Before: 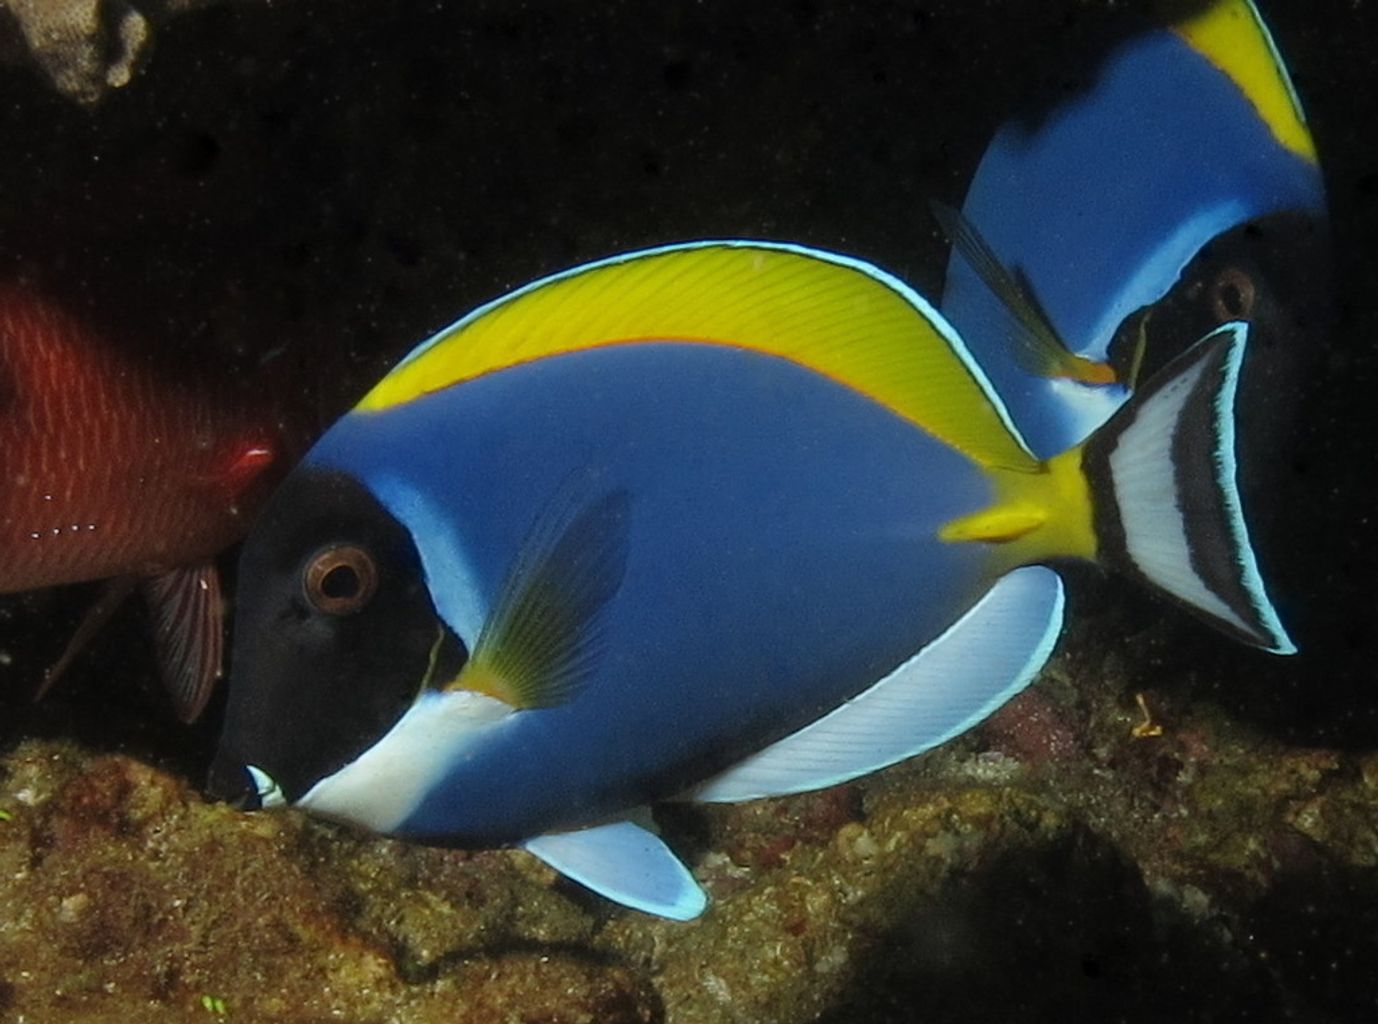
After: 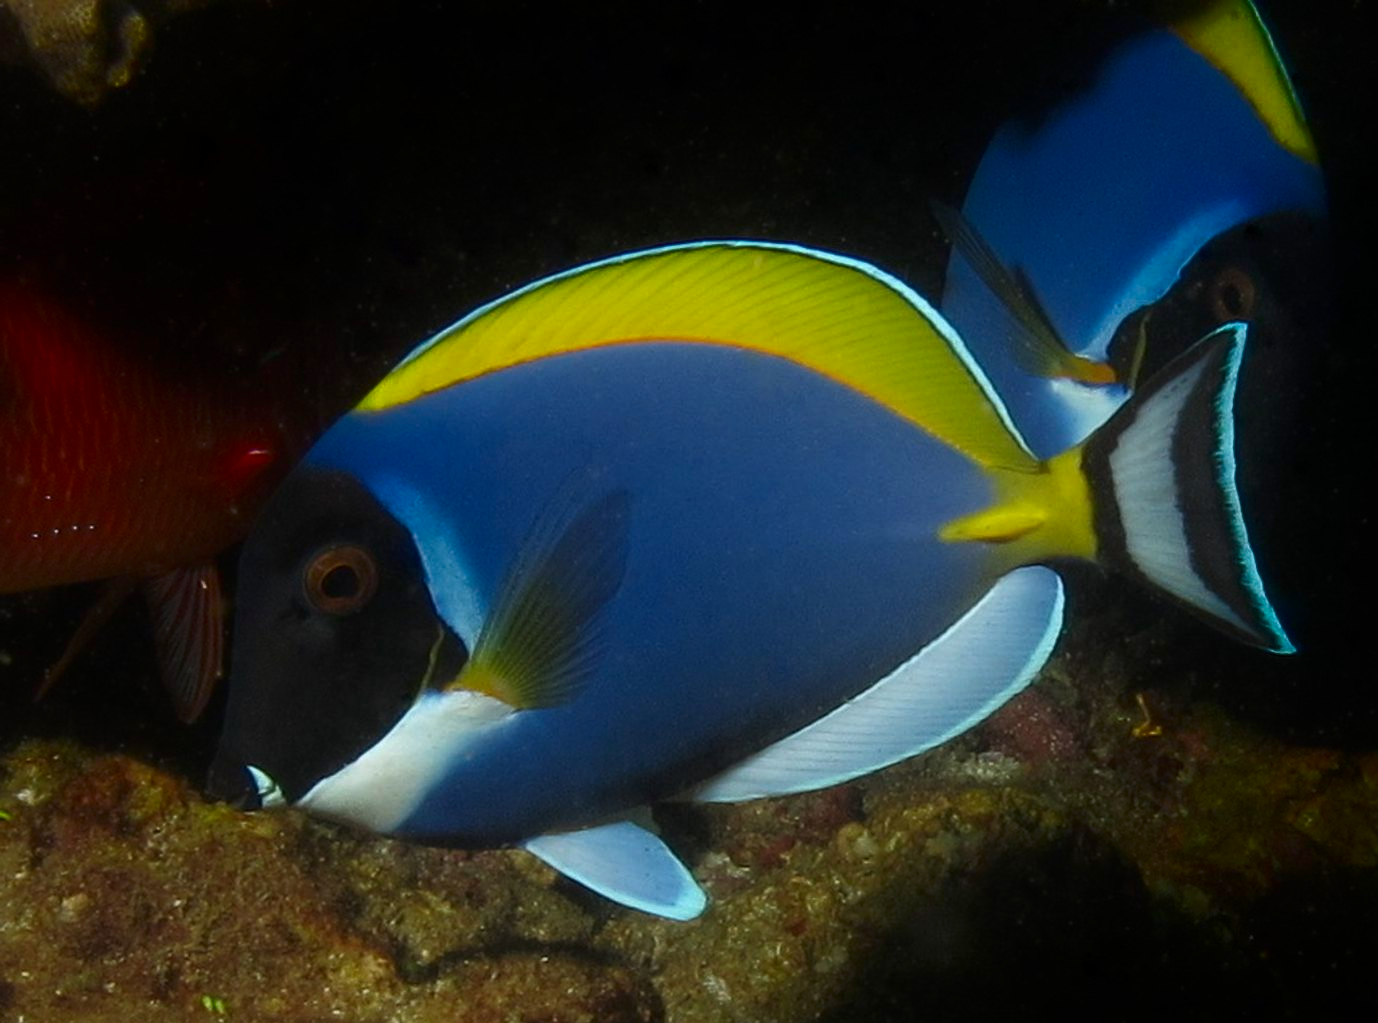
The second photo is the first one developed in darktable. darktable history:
crop: bottom 0.071%
shadows and highlights: shadows -54.3, highlights 86.09, soften with gaussian
